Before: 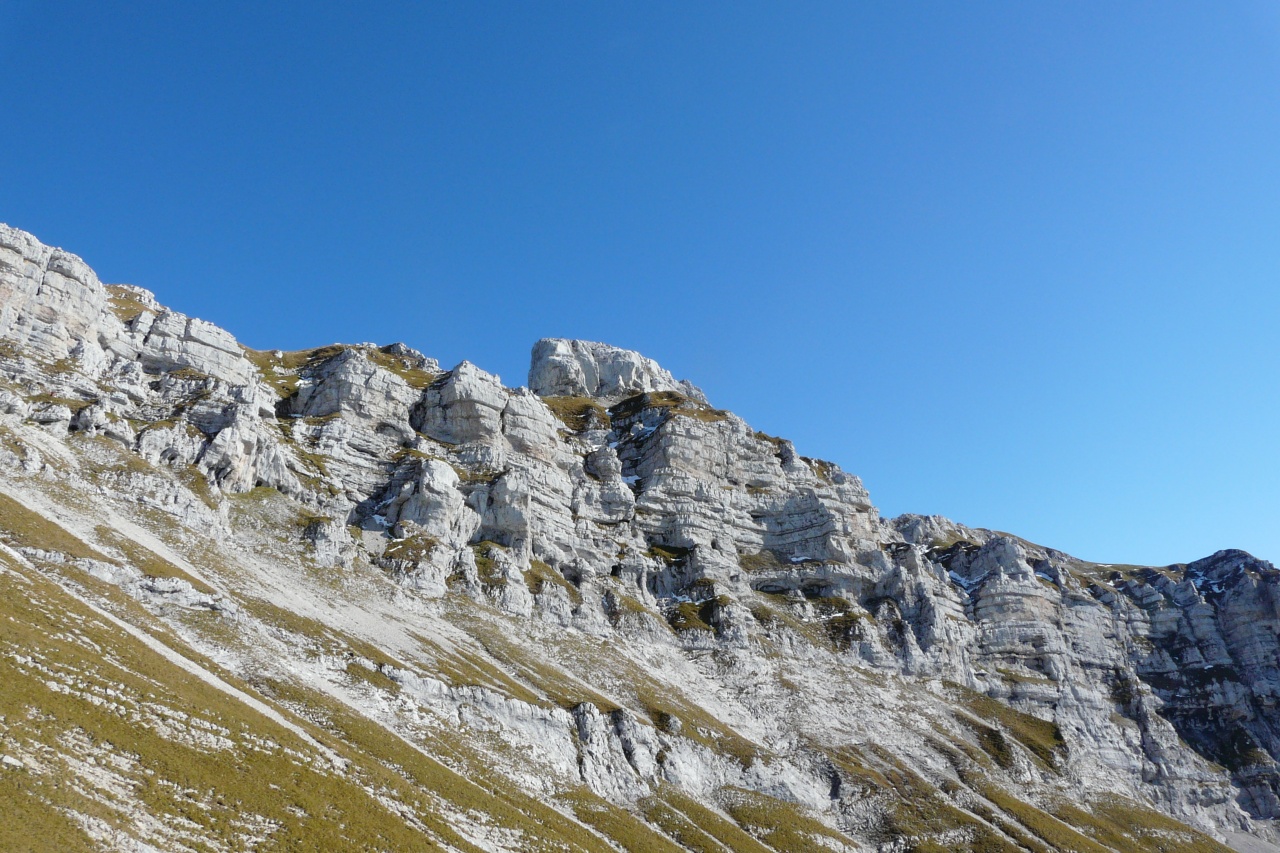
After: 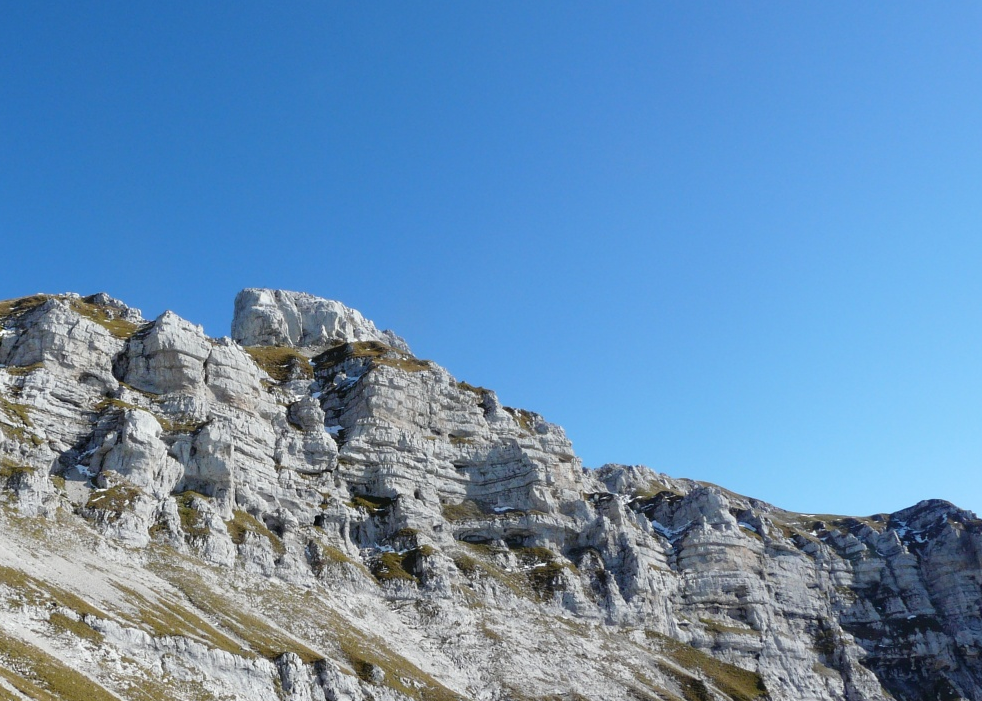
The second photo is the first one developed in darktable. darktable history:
crop: left 23.239%, top 5.917%, bottom 11.884%
